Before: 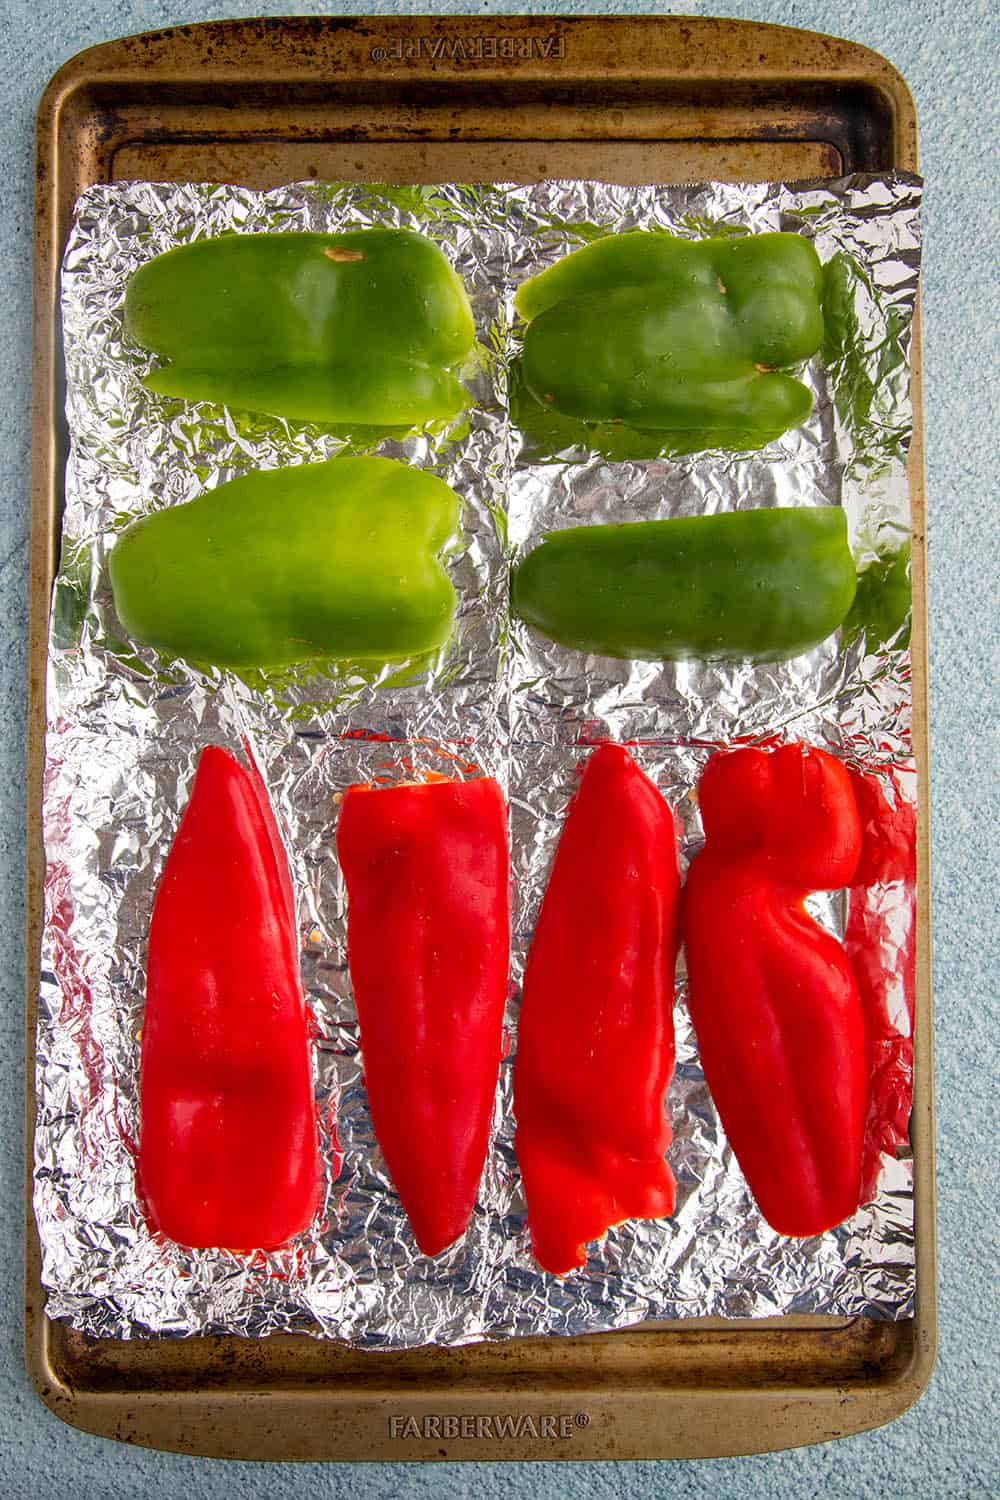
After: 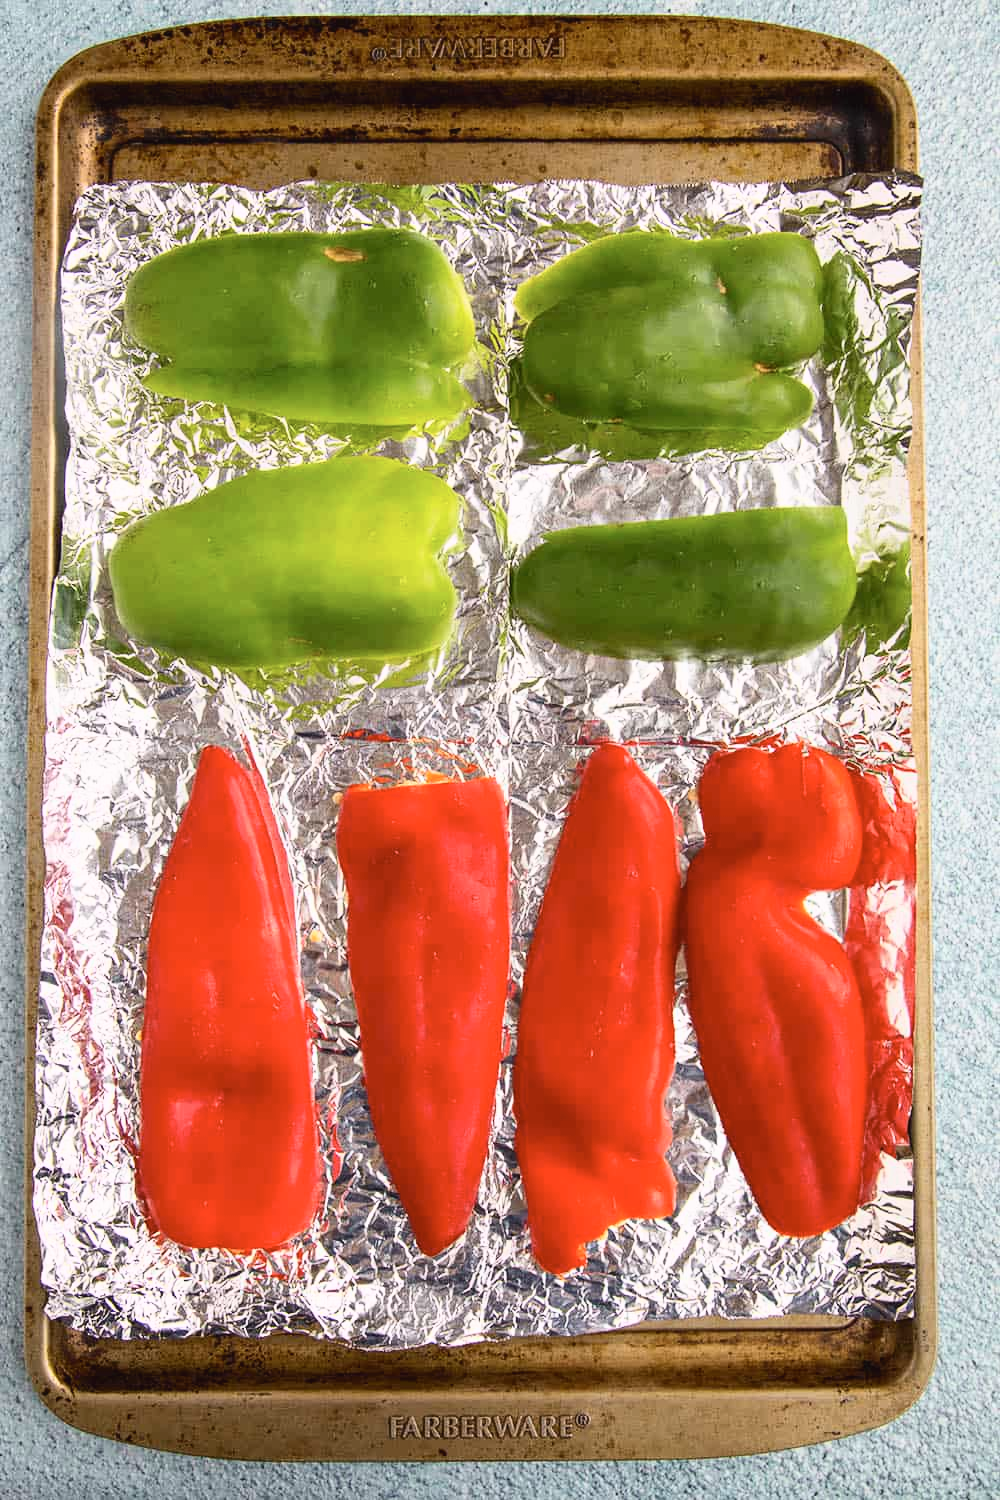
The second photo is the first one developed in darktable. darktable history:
tone curve: curves: ch0 [(0.003, 0.029) (0.202, 0.232) (0.46, 0.56) (0.611, 0.739) (0.843, 0.941) (1, 0.99)]; ch1 [(0, 0) (0.35, 0.356) (0.45, 0.453) (0.508, 0.515) (0.617, 0.601) (1, 1)]; ch2 [(0, 0) (0.456, 0.469) (0.5, 0.5) (0.556, 0.566) (0.635, 0.642) (1, 1)], color space Lab, independent channels, preserve colors none
